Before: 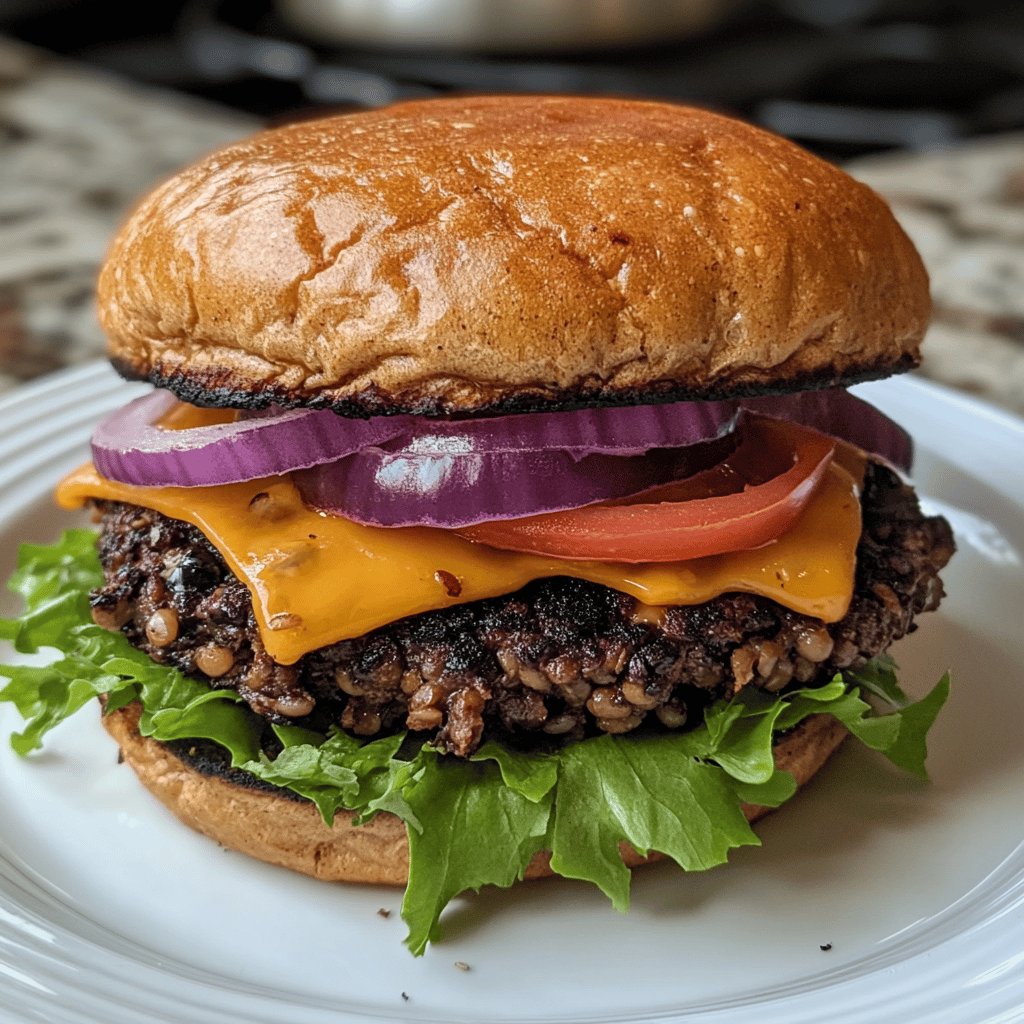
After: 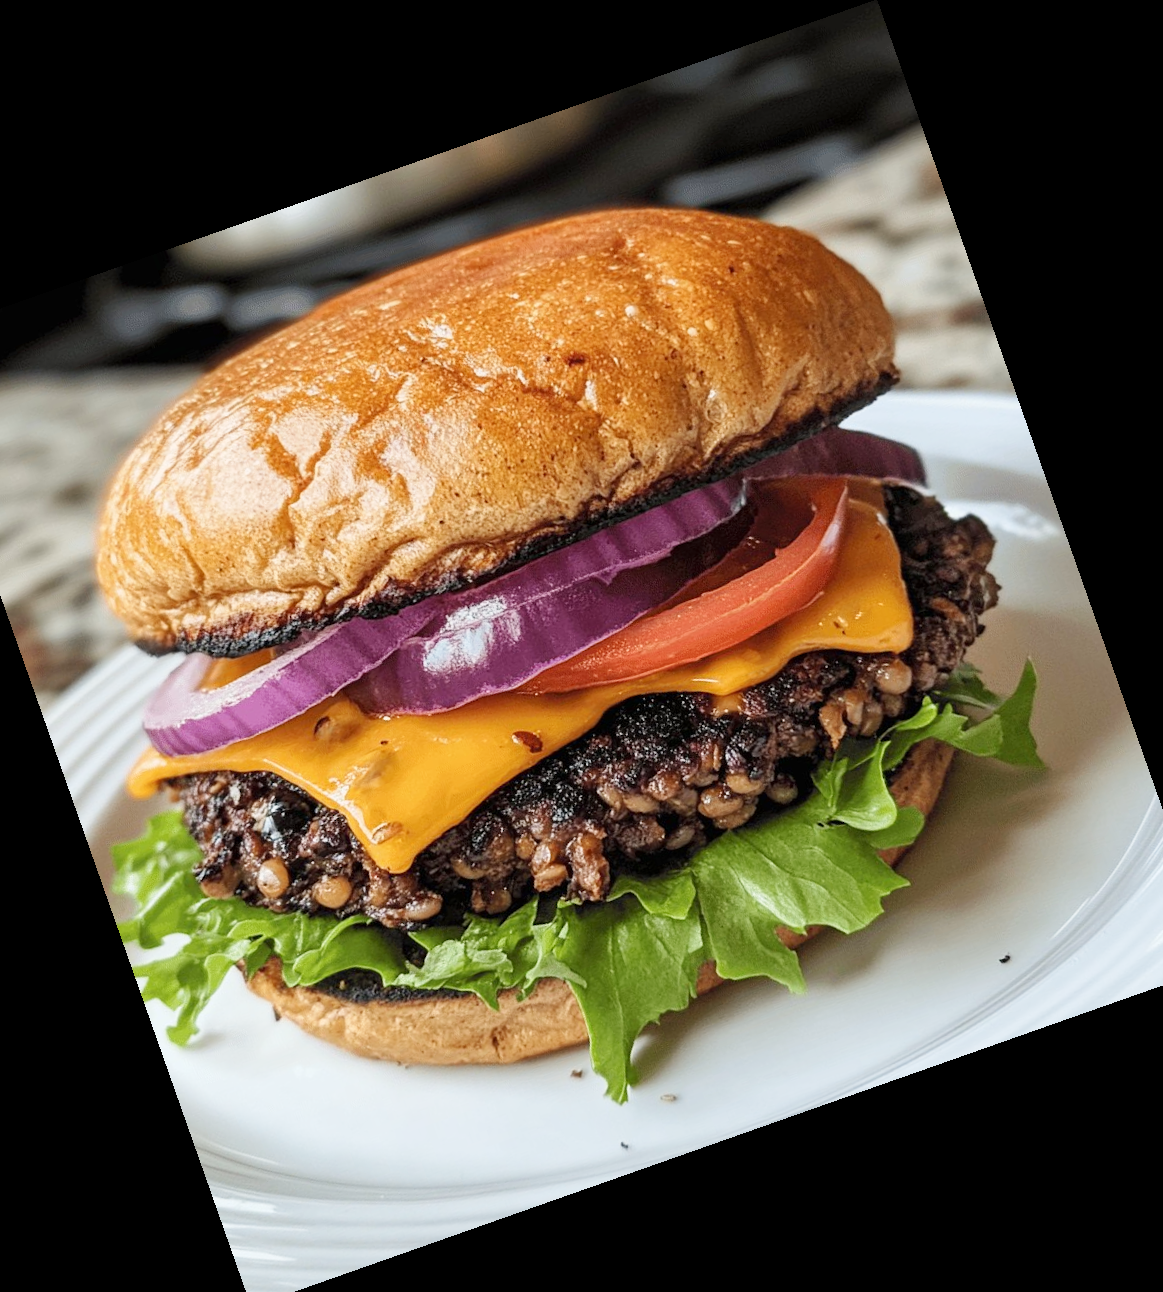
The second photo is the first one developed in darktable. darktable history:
base curve: curves: ch0 [(0, 0) (0.204, 0.334) (0.55, 0.733) (1, 1)], preserve colors none
crop and rotate: angle 19.43°, left 6.812%, right 4.125%, bottom 1.087%
